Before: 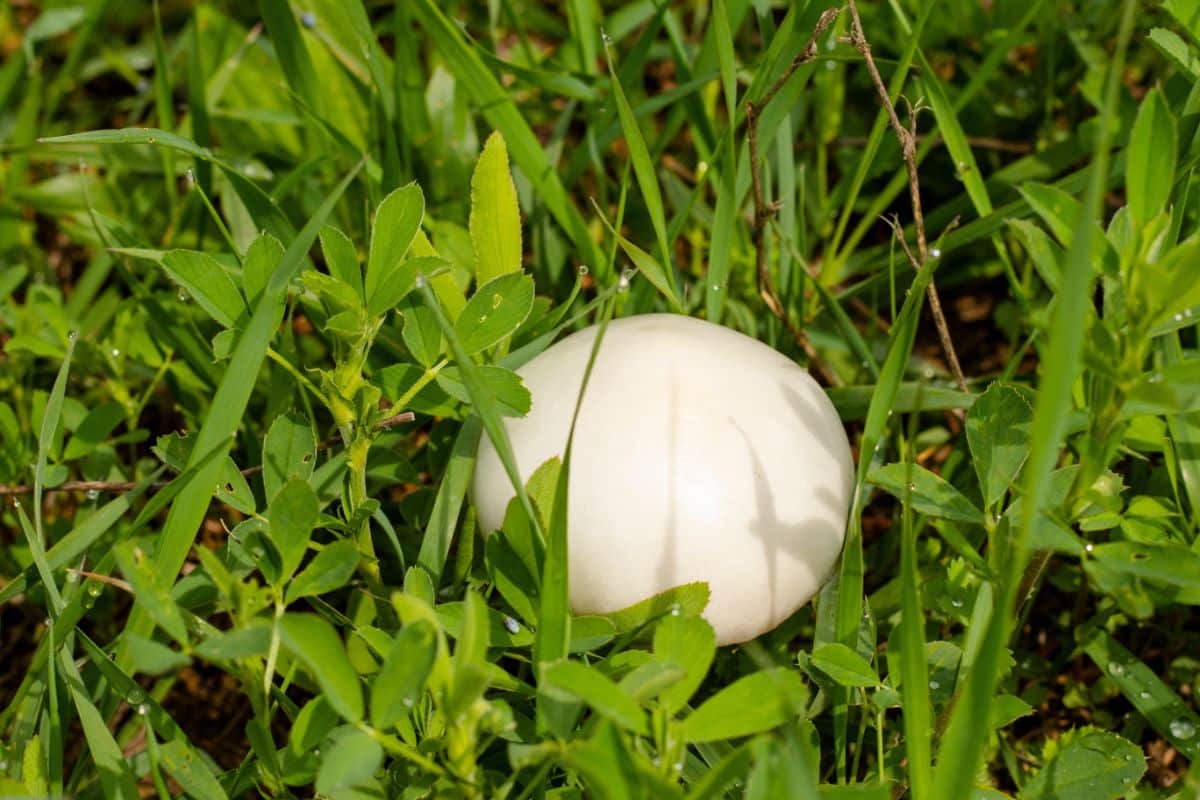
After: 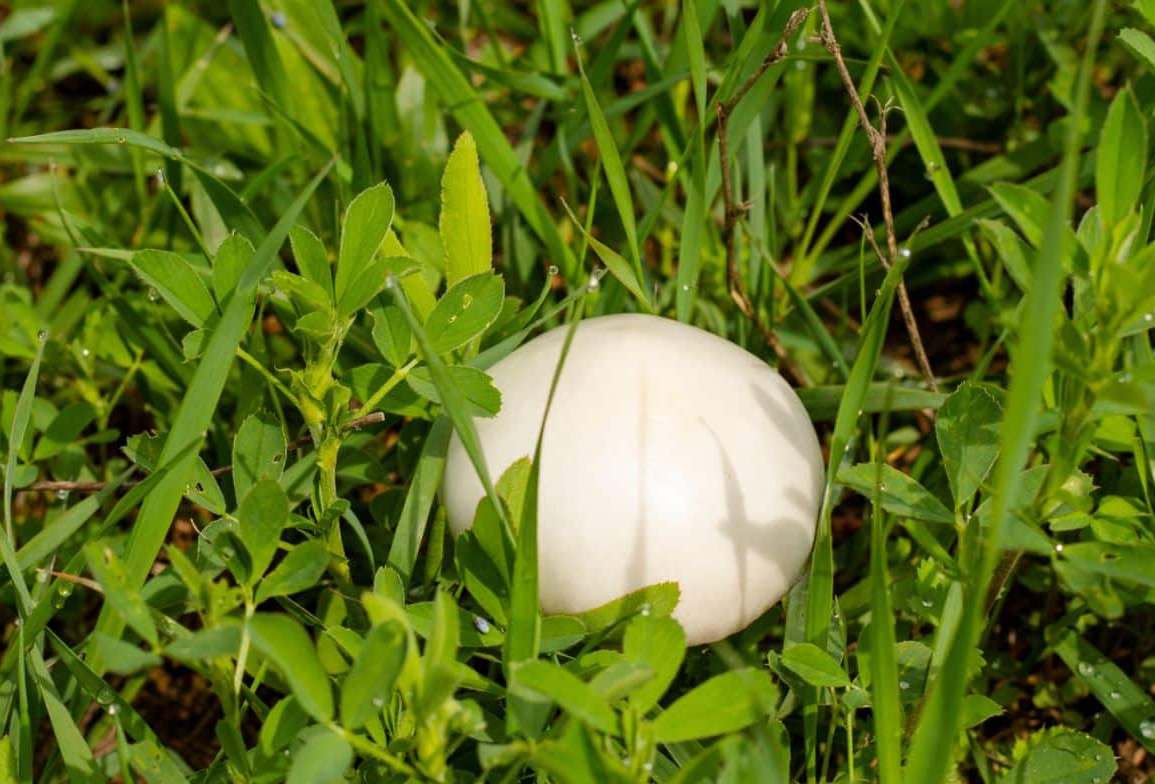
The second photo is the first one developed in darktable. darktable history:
crop and rotate: left 2.563%, right 1.179%, bottom 1.999%
